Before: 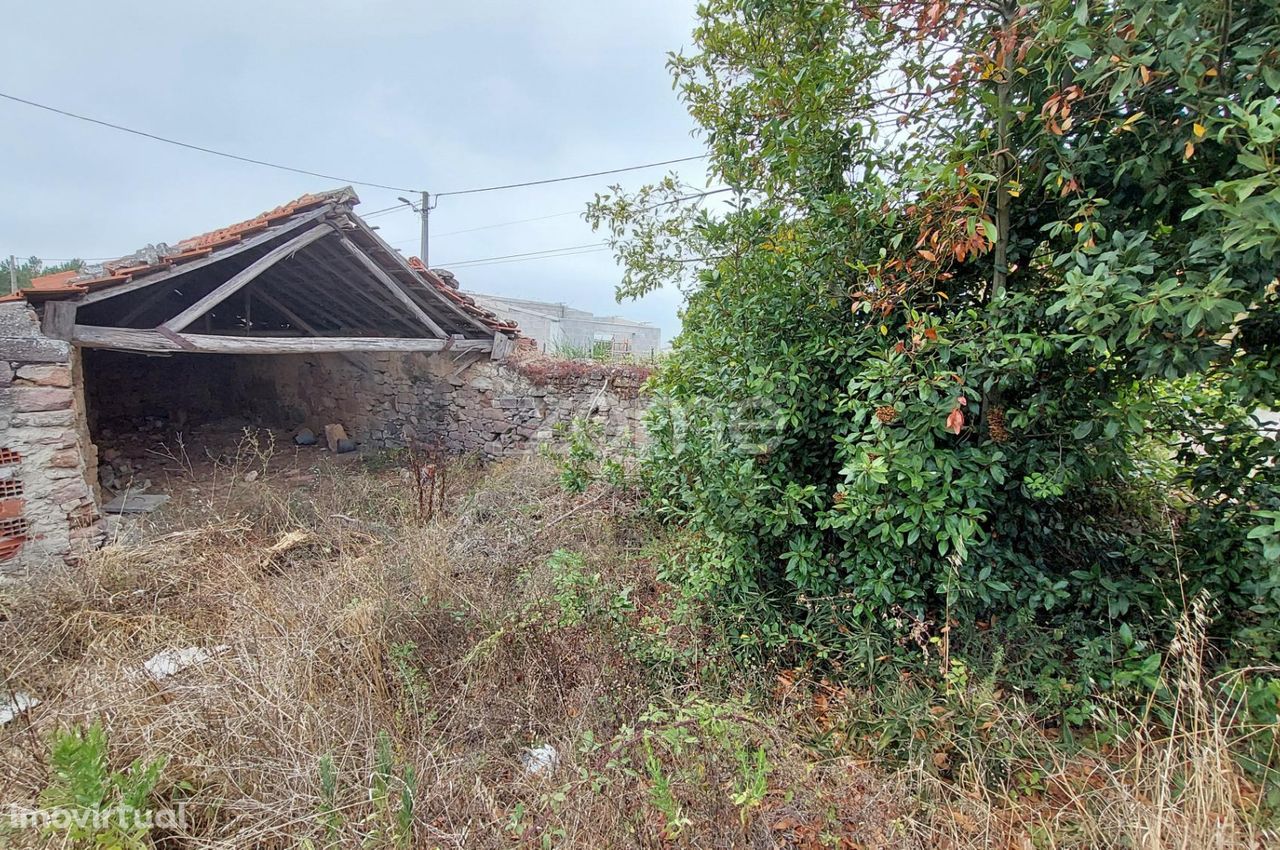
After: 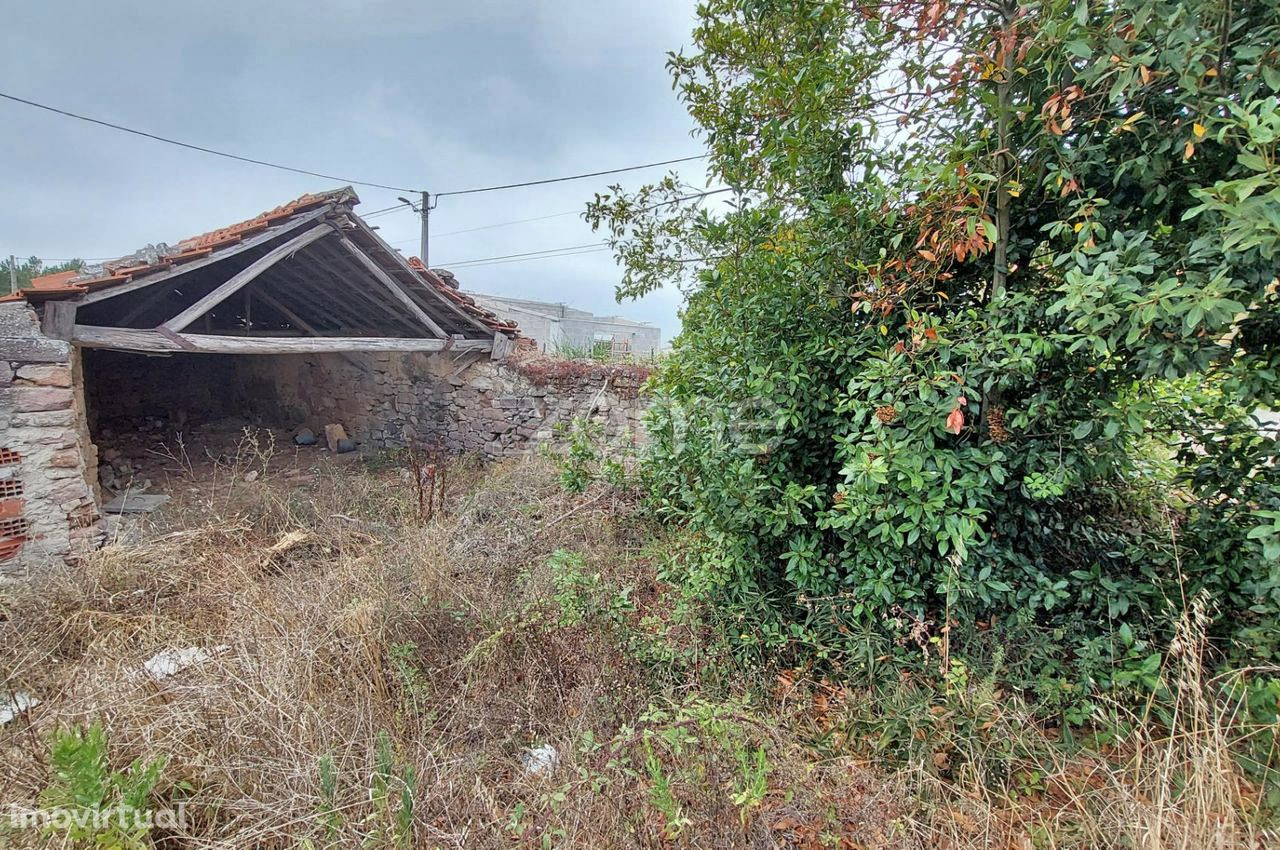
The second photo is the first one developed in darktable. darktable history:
shadows and highlights: shadows 74.79, highlights -61.13, soften with gaussian
